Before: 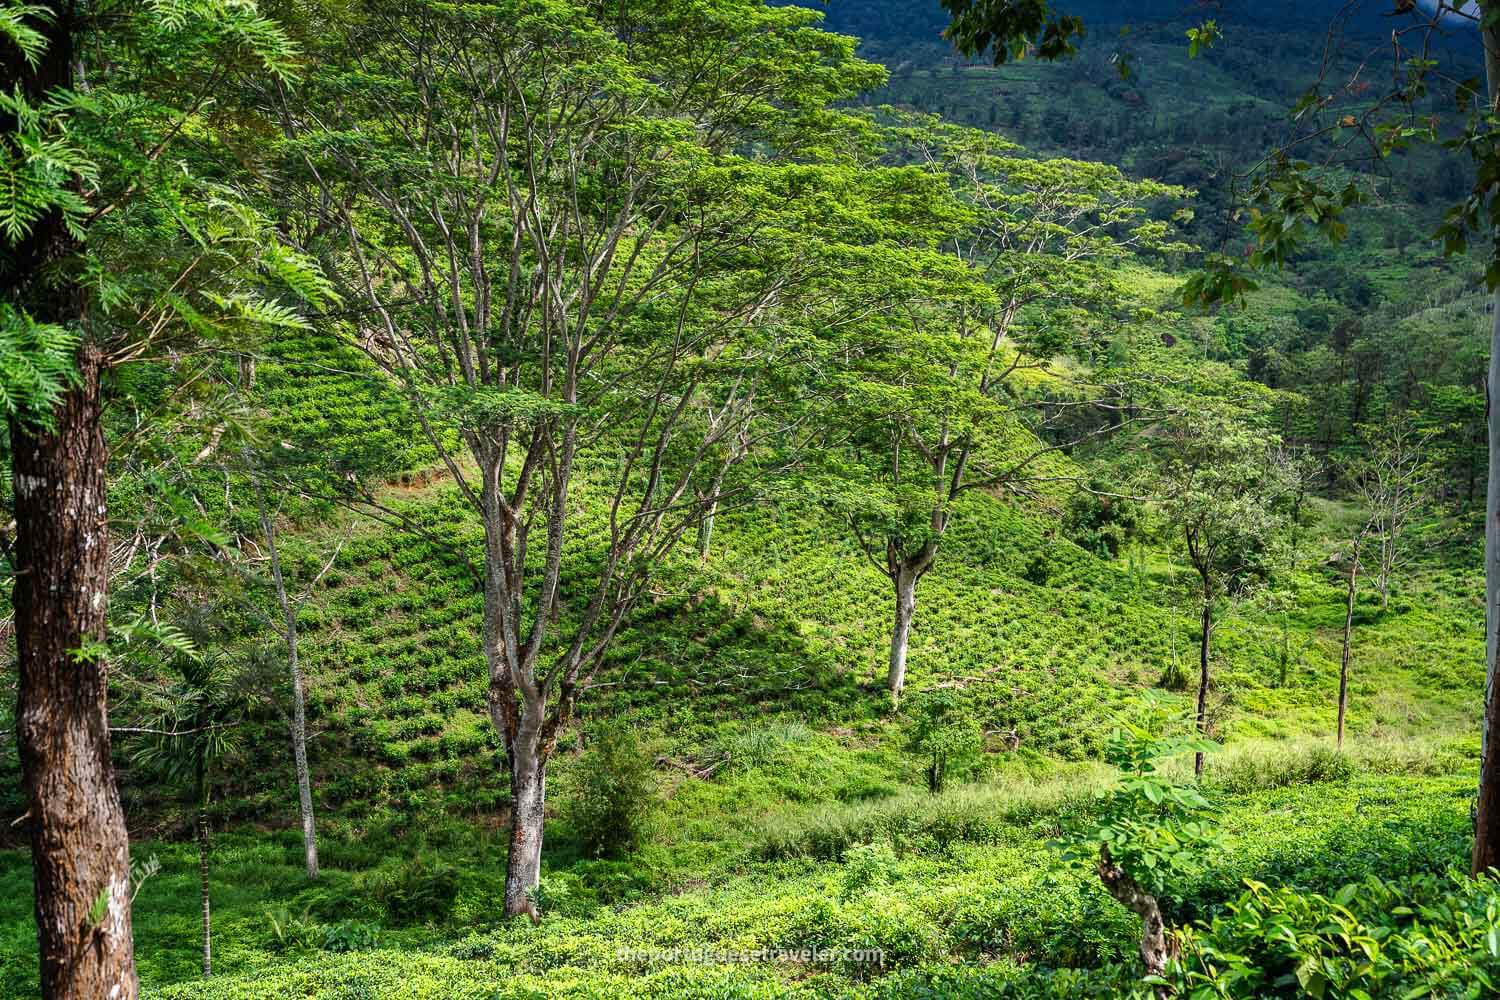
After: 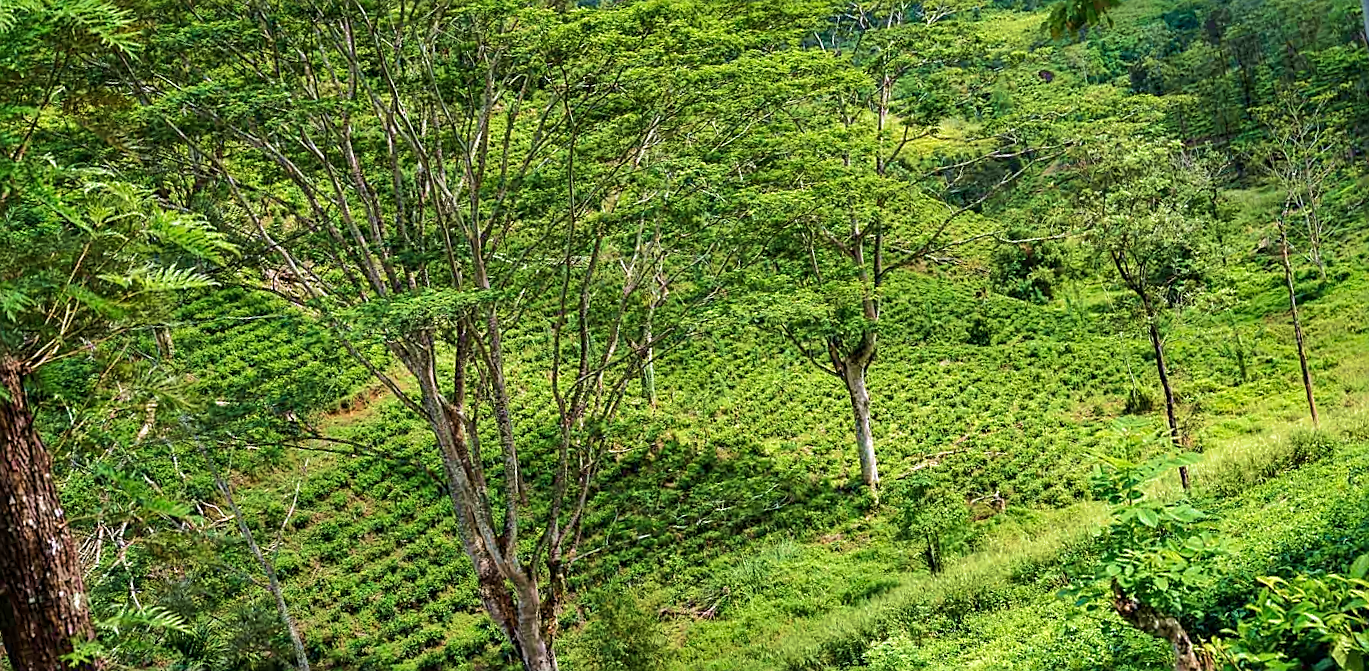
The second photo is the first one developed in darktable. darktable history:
color balance: contrast fulcrum 17.78%
velvia: strength 56%
sharpen: on, module defaults
base curve: curves: ch0 [(0, 0) (0.235, 0.266) (0.503, 0.496) (0.786, 0.72) (1, 1)]
rotate and perspective: rotation -14.8°, crop left 0.1, crop right 0.903, crop top 0.25, crop bottom 0.748
